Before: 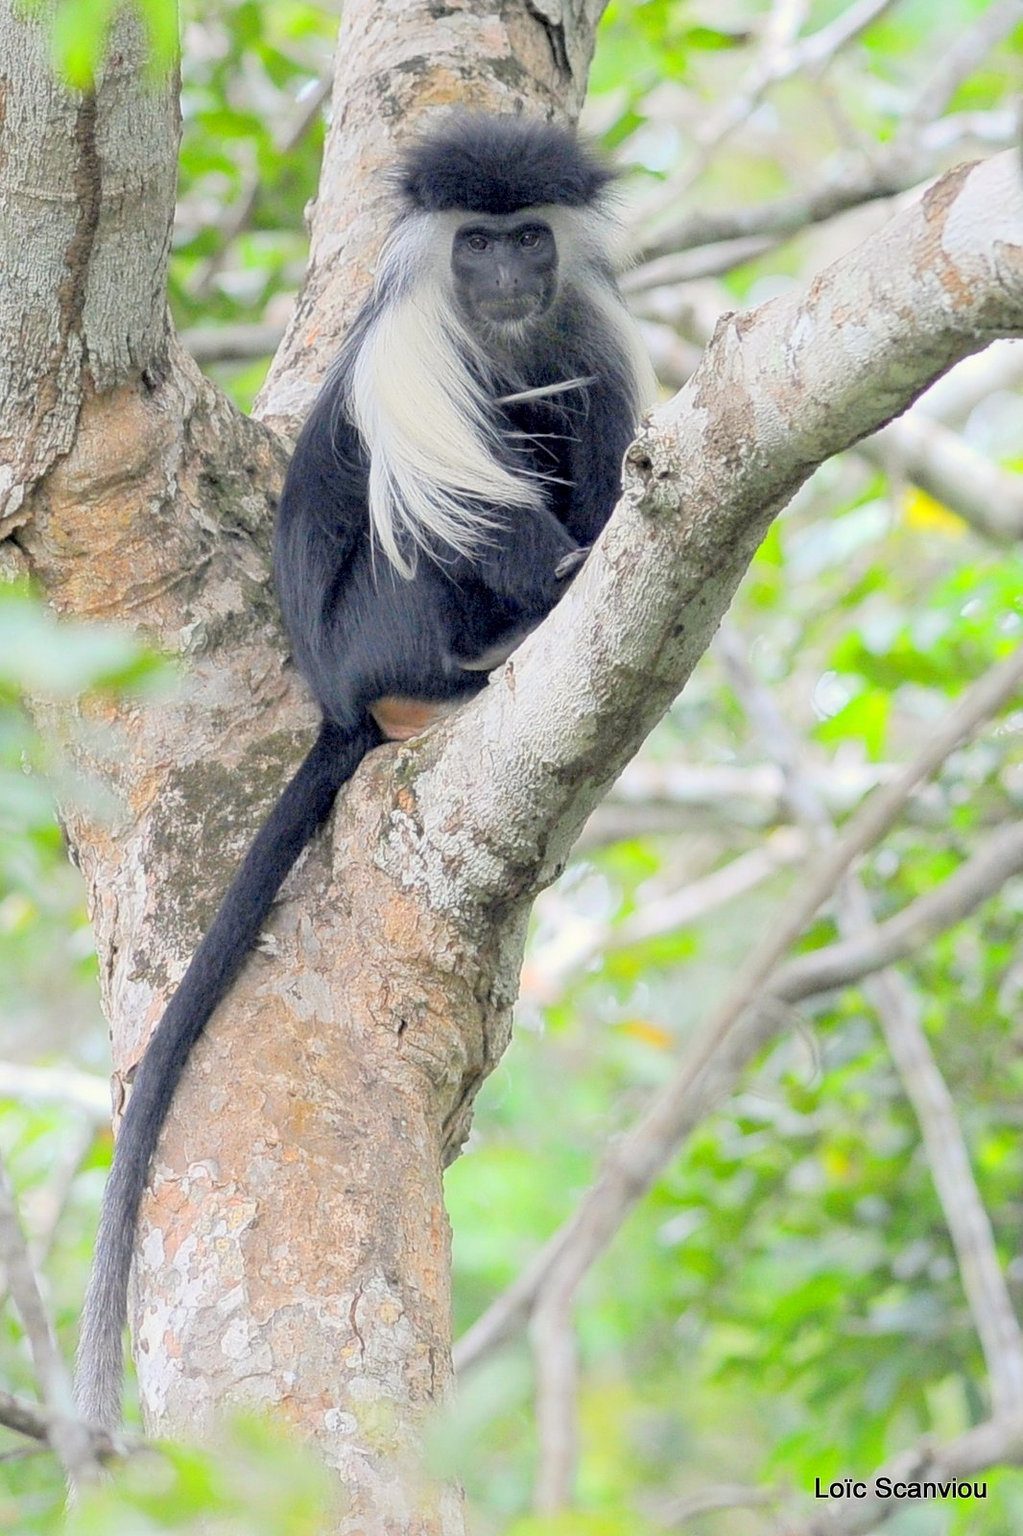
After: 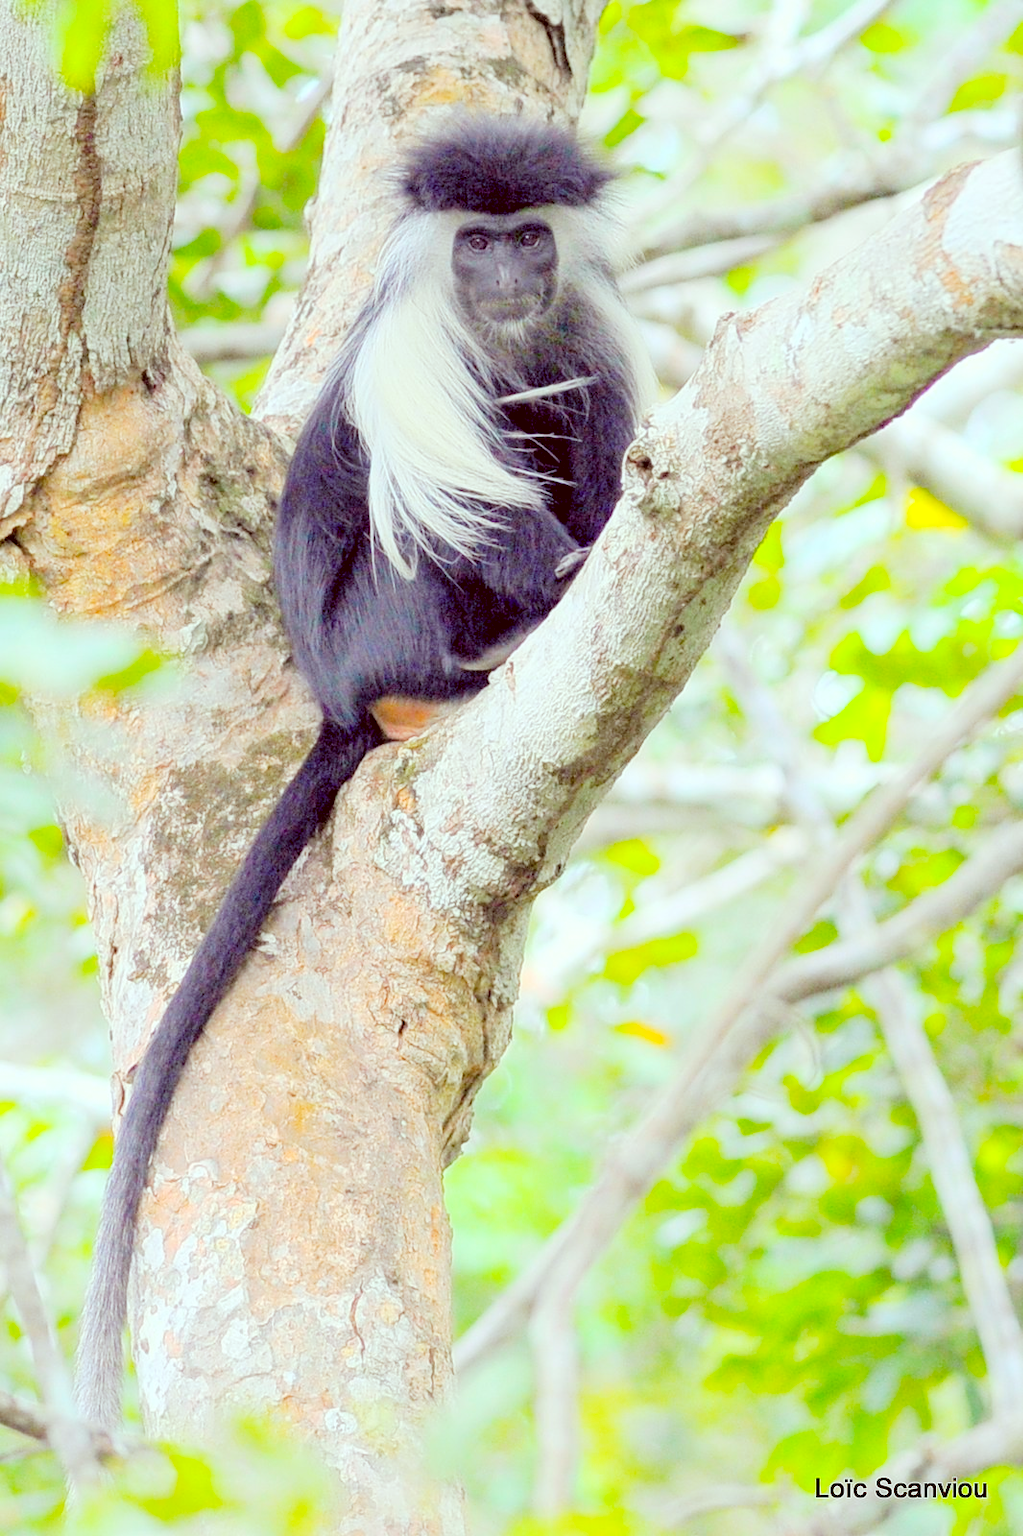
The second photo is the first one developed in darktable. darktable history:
color balance rgb: linear chroma grading › global chroma 9.073%, perceptual saturation grading › global saturation 30.889%, perceptual brilliance grading › global brilliance 2.783%, perceptual brilliance grading › highlights -2.896%, perceptual brilliance grading › shadows 2.523%, global vibrance 9.692%
color correction: highlights a* -7.11, highlights b* -0.185, shadows a* 20.4, shadows b* 11.86
exposure: black level correction 0.002, exposure 0.676 EV, compensate highlight preservation false
tone curve: curves: ch0 [(0, 0) (0.091, 0.066) (0.184, 0.16) (0.491, 0.519) (0.748, 0.765) (1, 0.919)]; ch1 [(0, 0) (0.179, 0.173) (0.322, 0.32) (0.424, 0.424) (0.502, 0.504) (0.56, 0.575) (0.631, 0.675) (0.777, 0.806) (1, 1)]; ch2 [(0, 0) (0.434, 0.447) (0.497, 0.498) (0.539, 0.566) (0.676, 0.691) (1, 1)], preserve colors none
